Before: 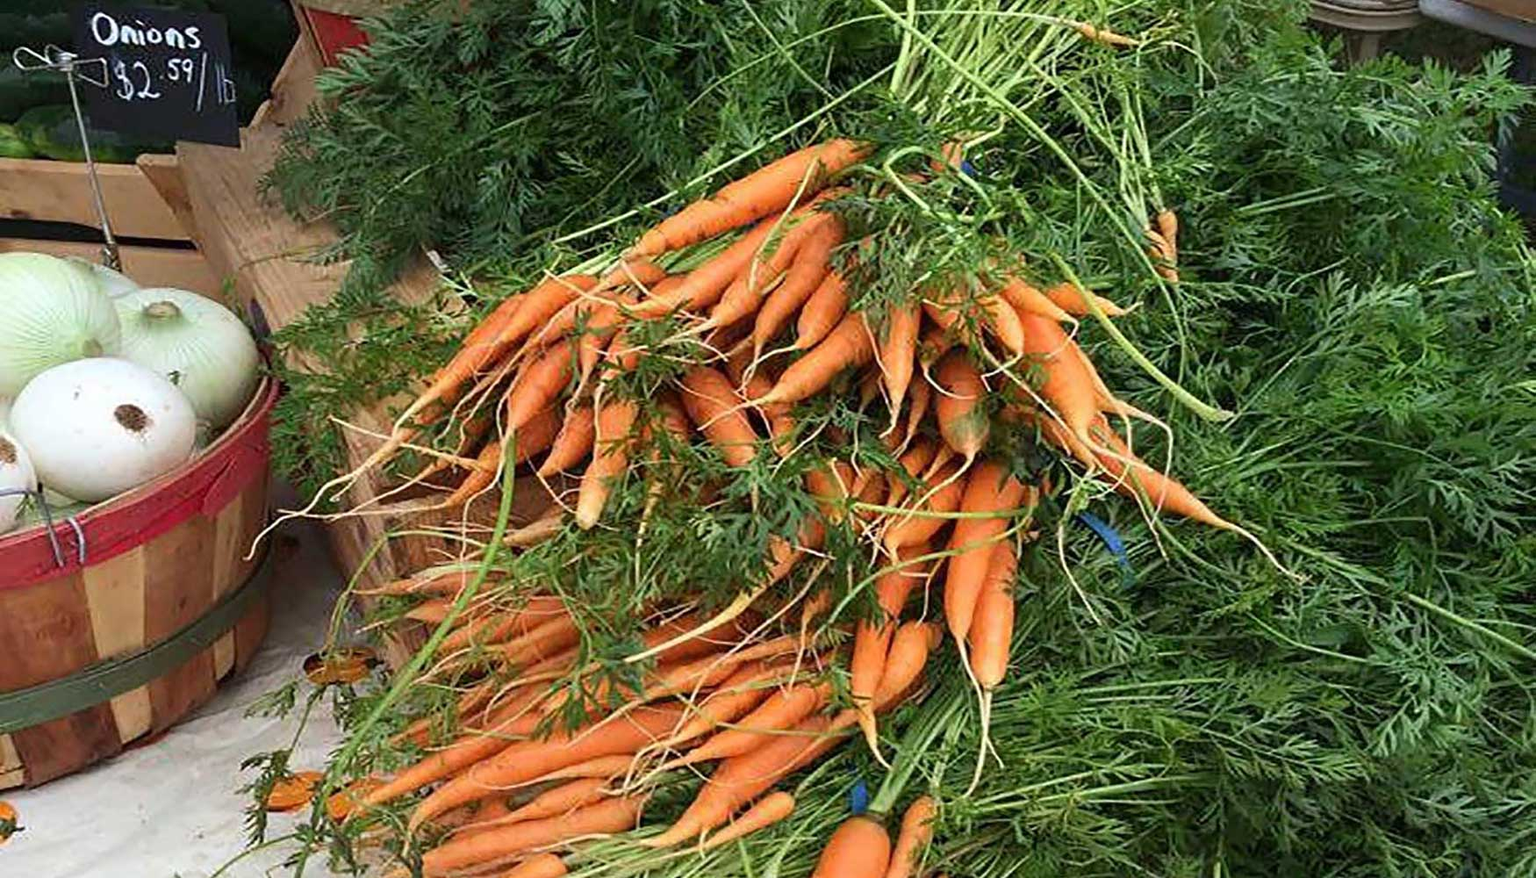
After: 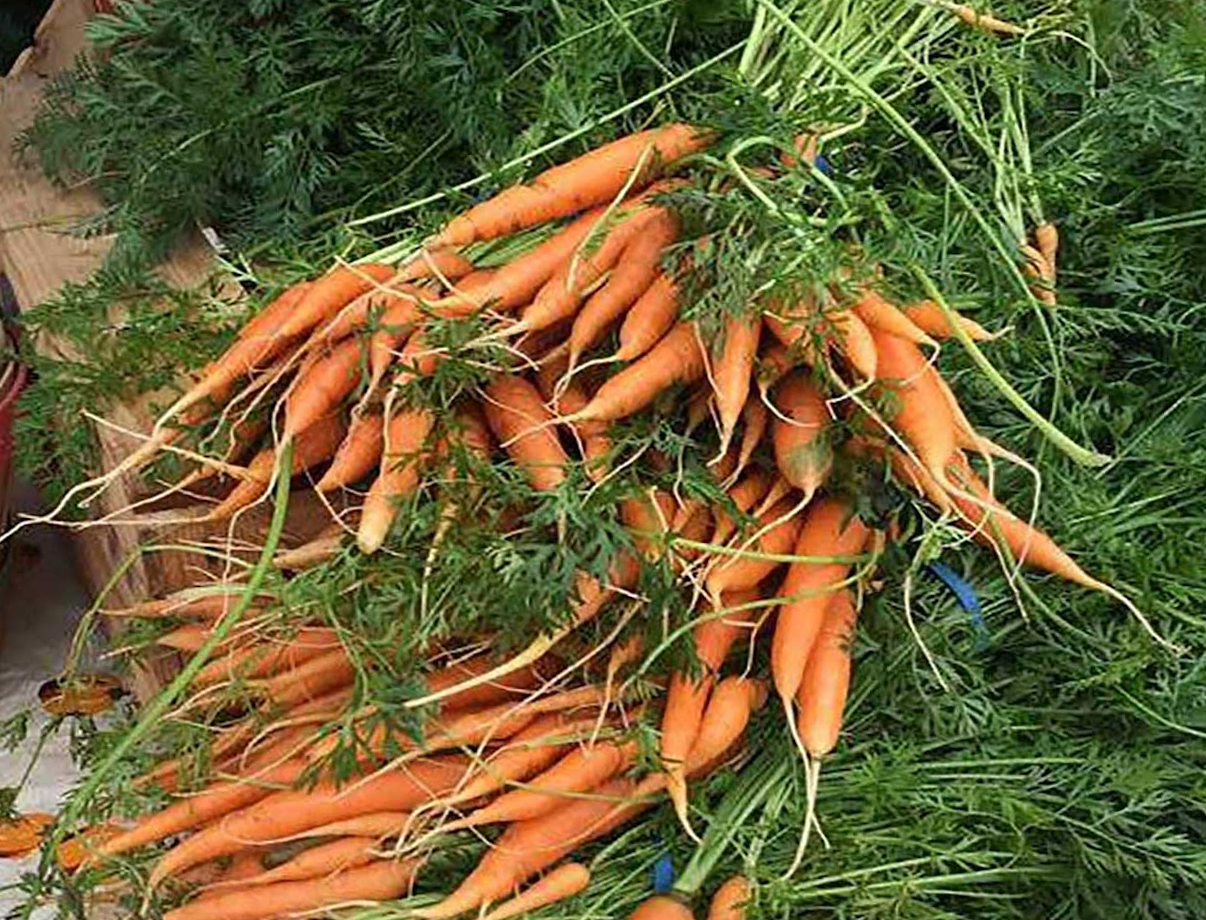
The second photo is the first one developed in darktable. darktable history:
crop and rotate: angle -2.85°, left 14.076%, top 0.032%, right 11.071%, bottom 0.035%
